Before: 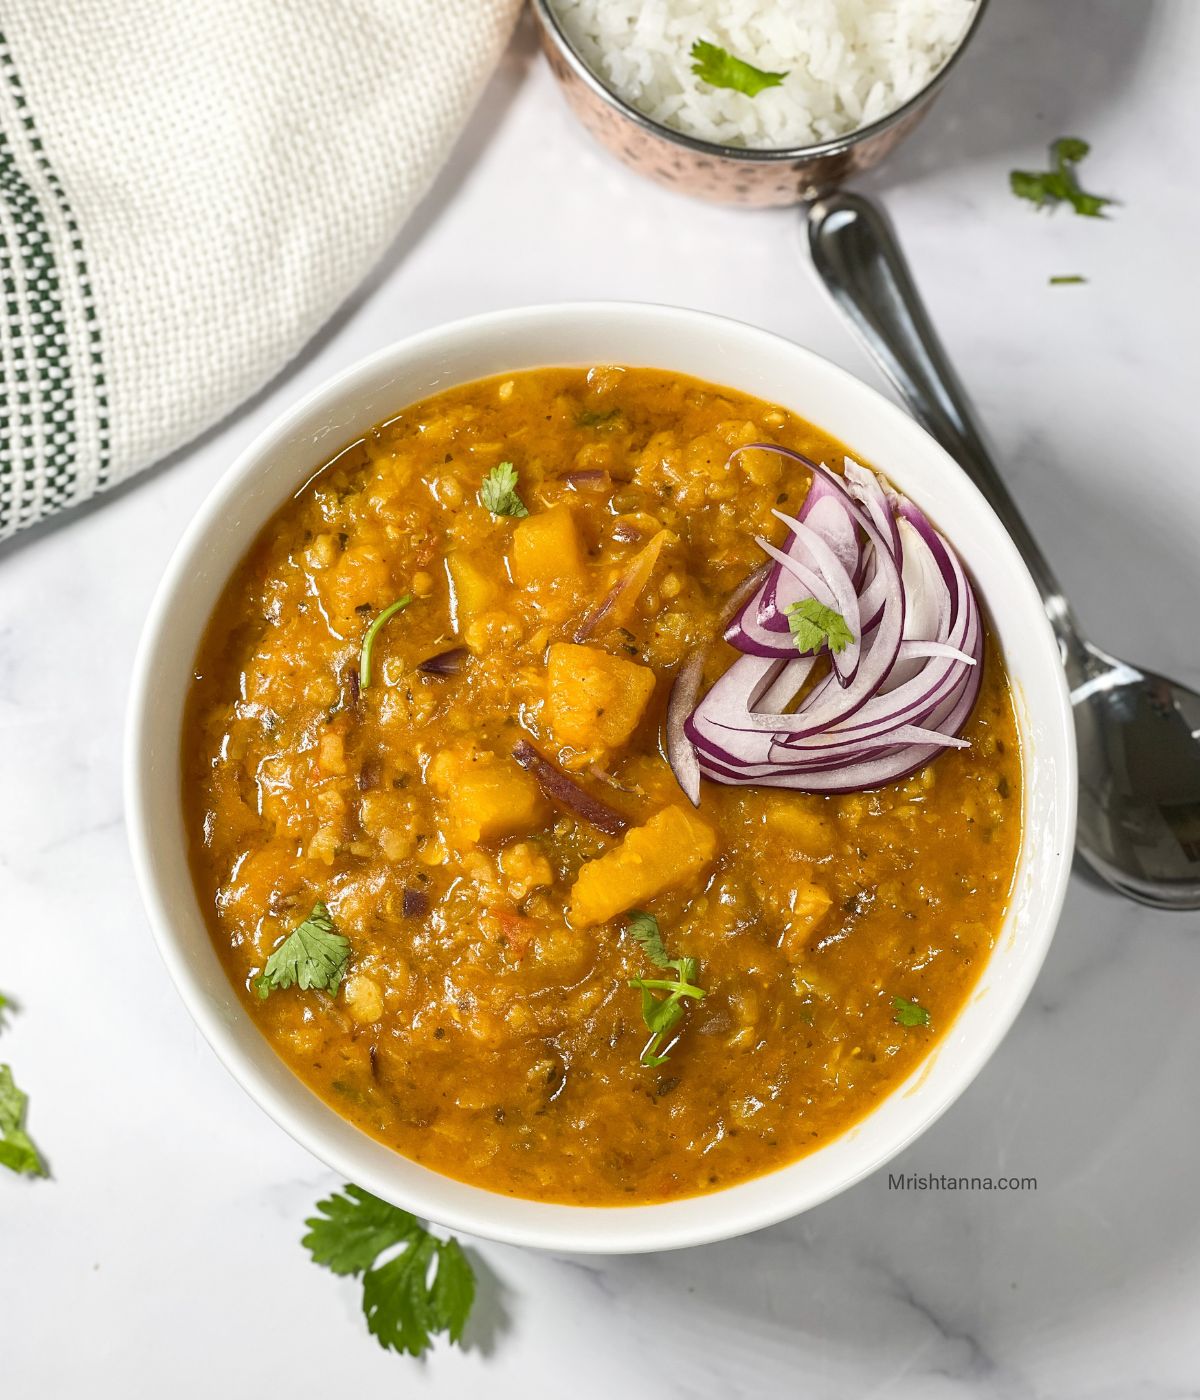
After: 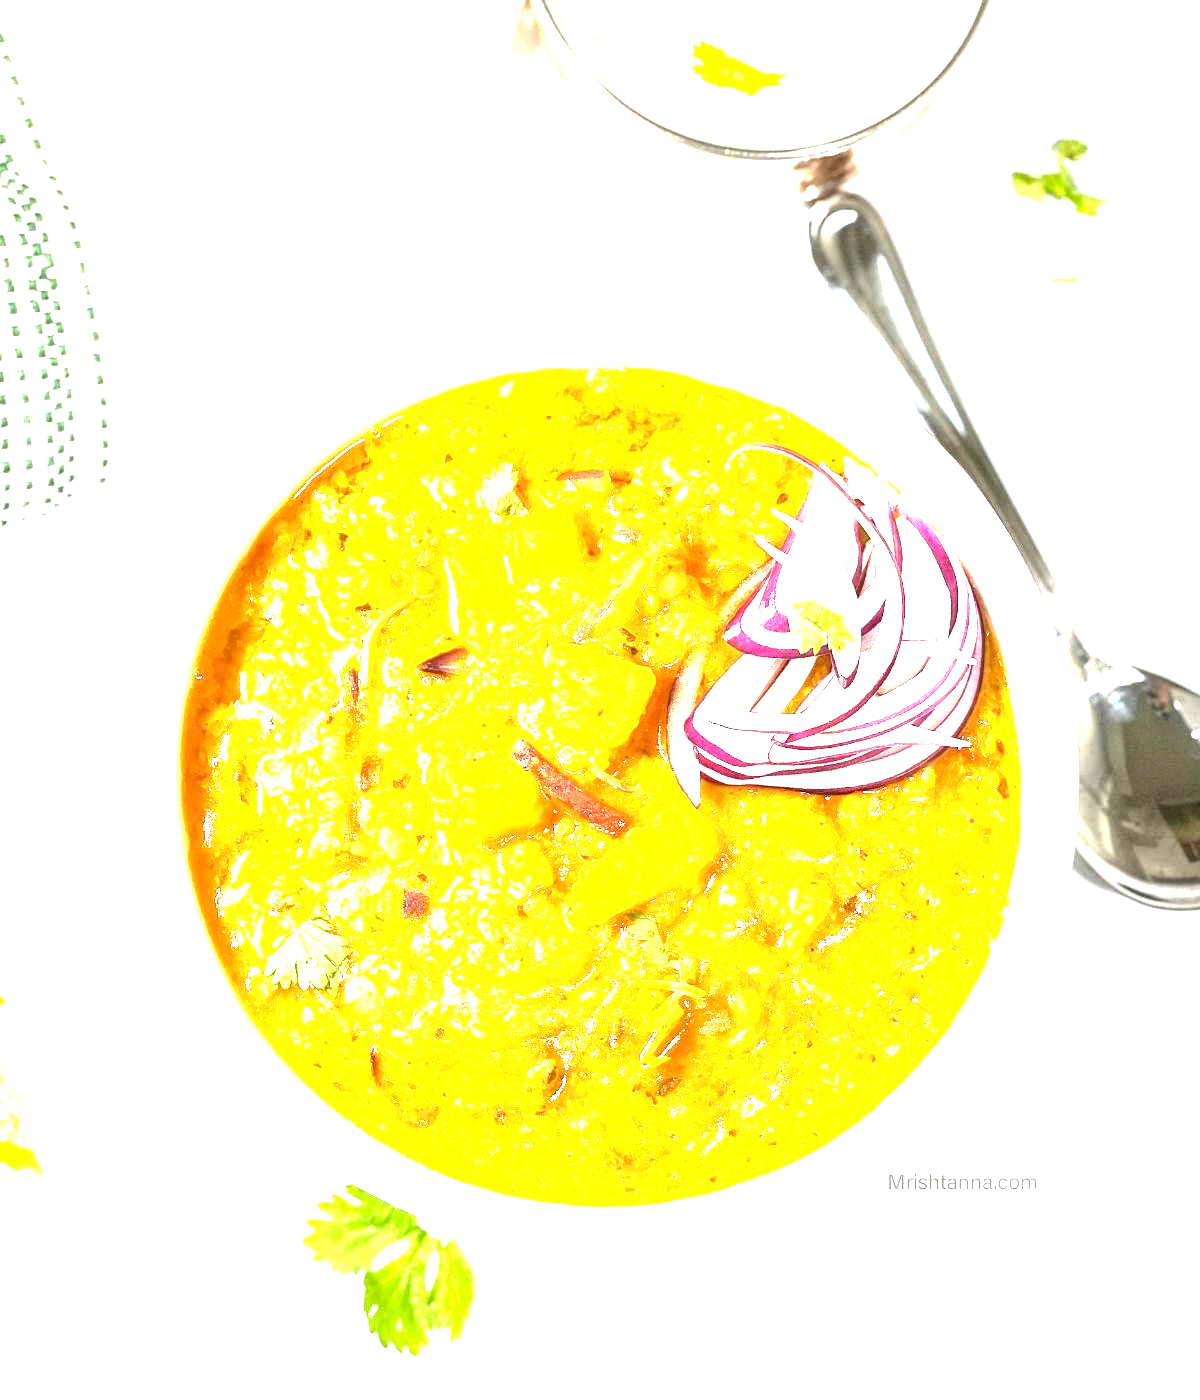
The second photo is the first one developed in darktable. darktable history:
local contrast: highlights 100%, shadows 102%, detail 131%, midtone range 0.2
exposure: exposure 2.922 EV, compensate exposure bias true, compensate highlight preservation false
levels: levels [0.062, 0.494, 0.925]
